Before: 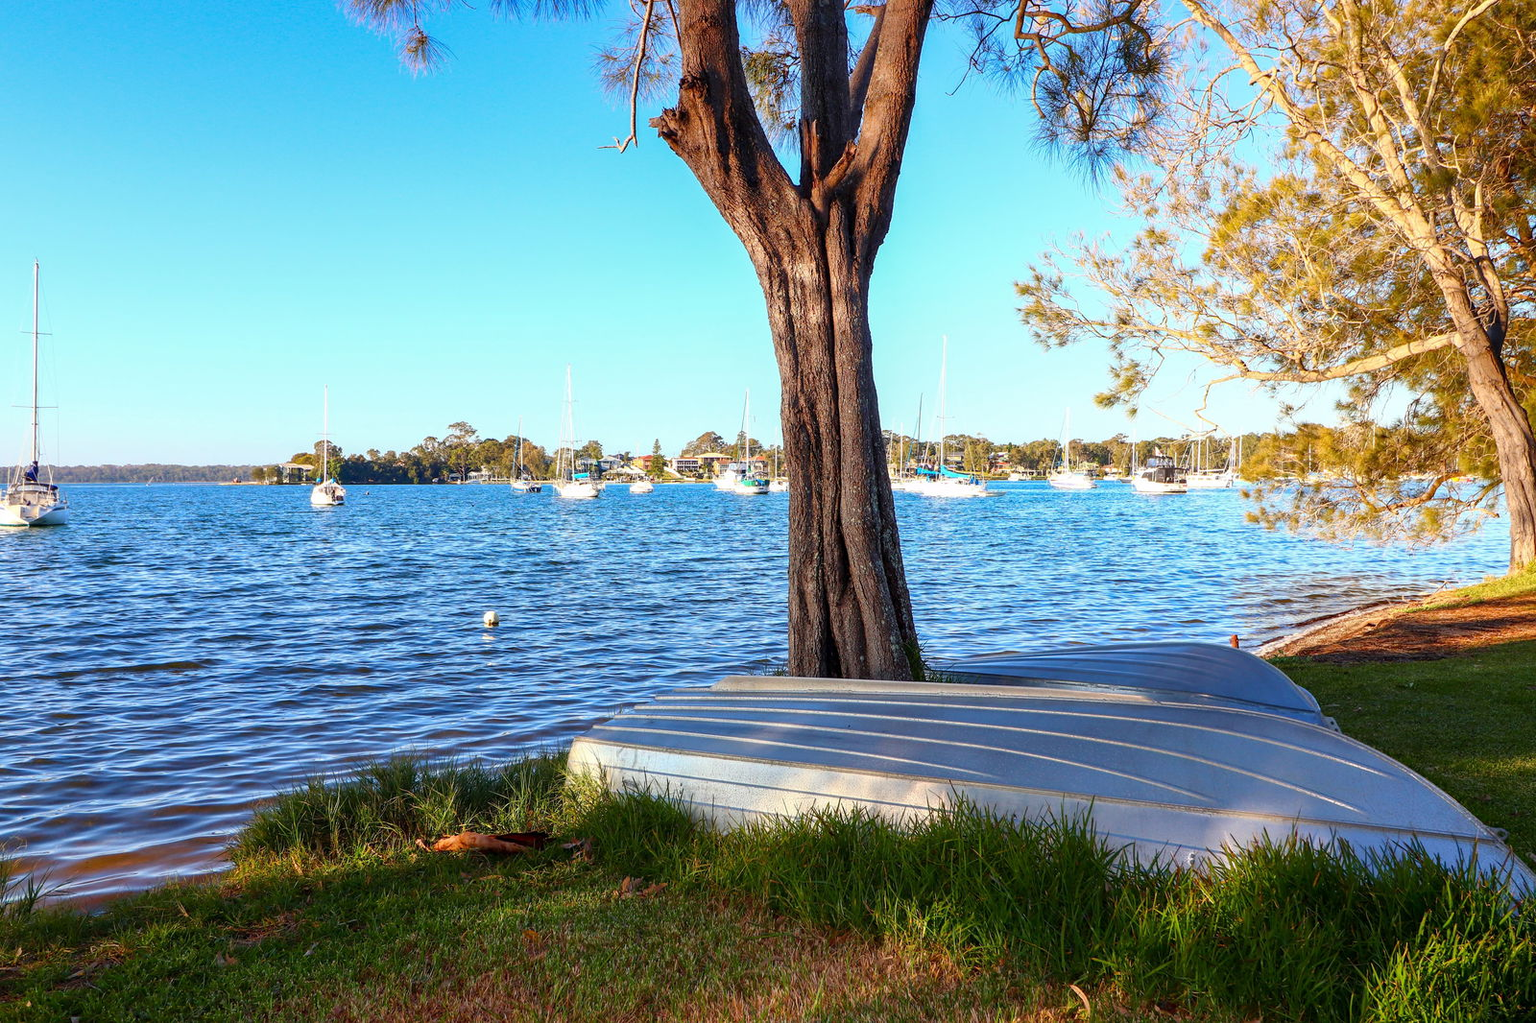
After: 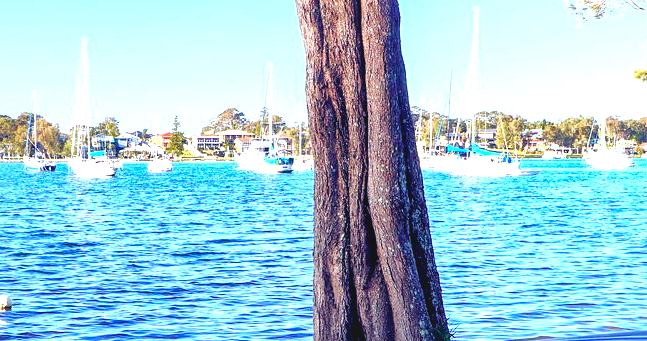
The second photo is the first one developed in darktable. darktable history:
color calibration: x 0.355, y 0.367, temperature 4700.38 K
exposure: black level correction 0, exposure 1.1 EV, compensate highlight preservation false
white balance: red 0.976, blue 1.04
crop: left 31.751%, top 32.172%, right 27.8%, bottom 35.83%
color balance rgb: shadows lift › luminance -41.13%, shadows lift › chroma 14.13%, shadows lift › hue 260°, power › luminance -3.76%, power › chroma 0.56%, power › hue 40.37°, highlights gain › luminance 16.81%, highlights gain › chroma 2.94%, highlights gain › hue 260°, global offset › luminance -0.29%, global offset › chroma 0.31%, global offset › hue 260°, perceptual saturation grading › global saturation 20%, perceptual saturation grading › highlights -13.92%, perceptual saturation grading › shadows 50%
contrast brightness saturation: contrast -0.15, brightness 0.05, saturation -0.12
local contrast: mode bilateral grid, contrast 25, coarseness 60, detail 151%, midtone range 0.2
